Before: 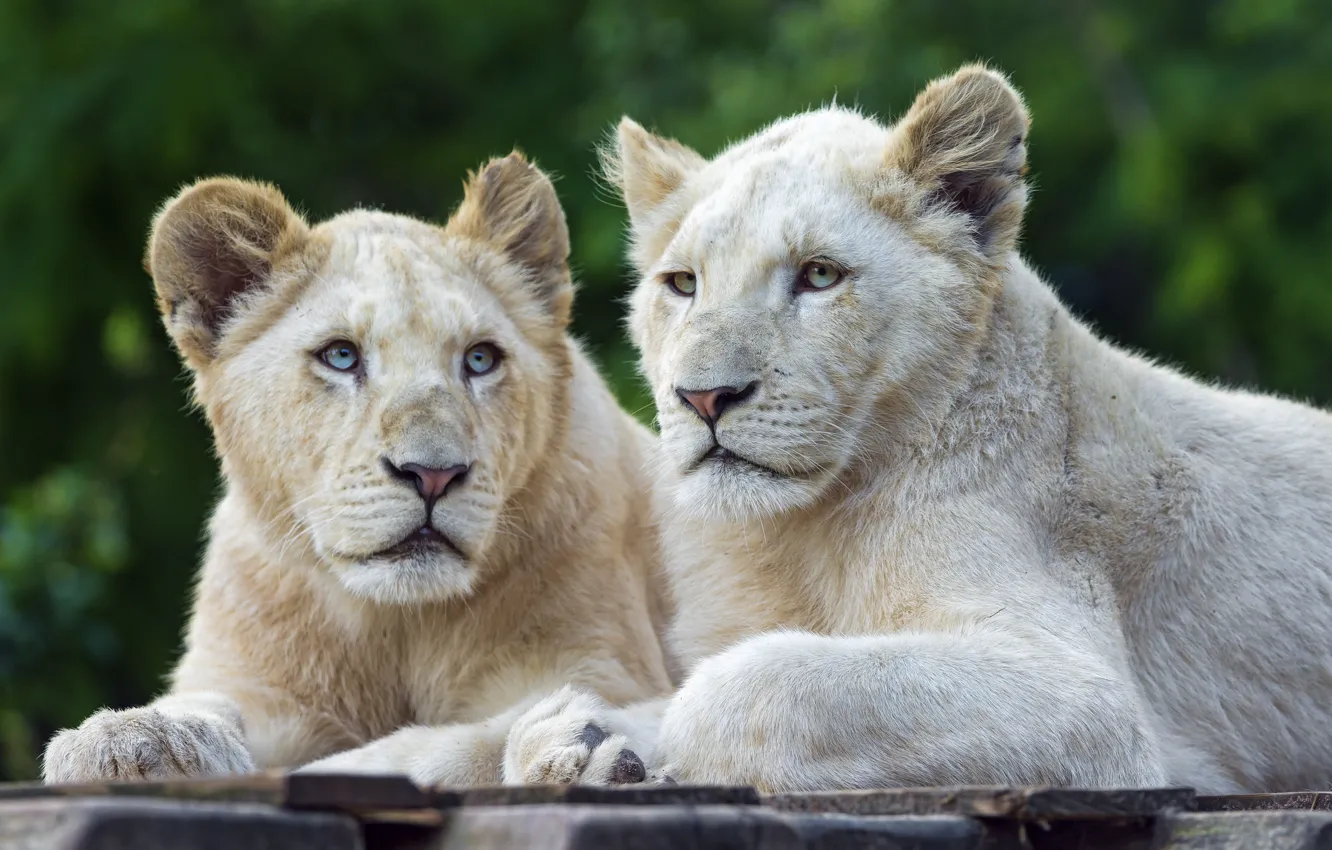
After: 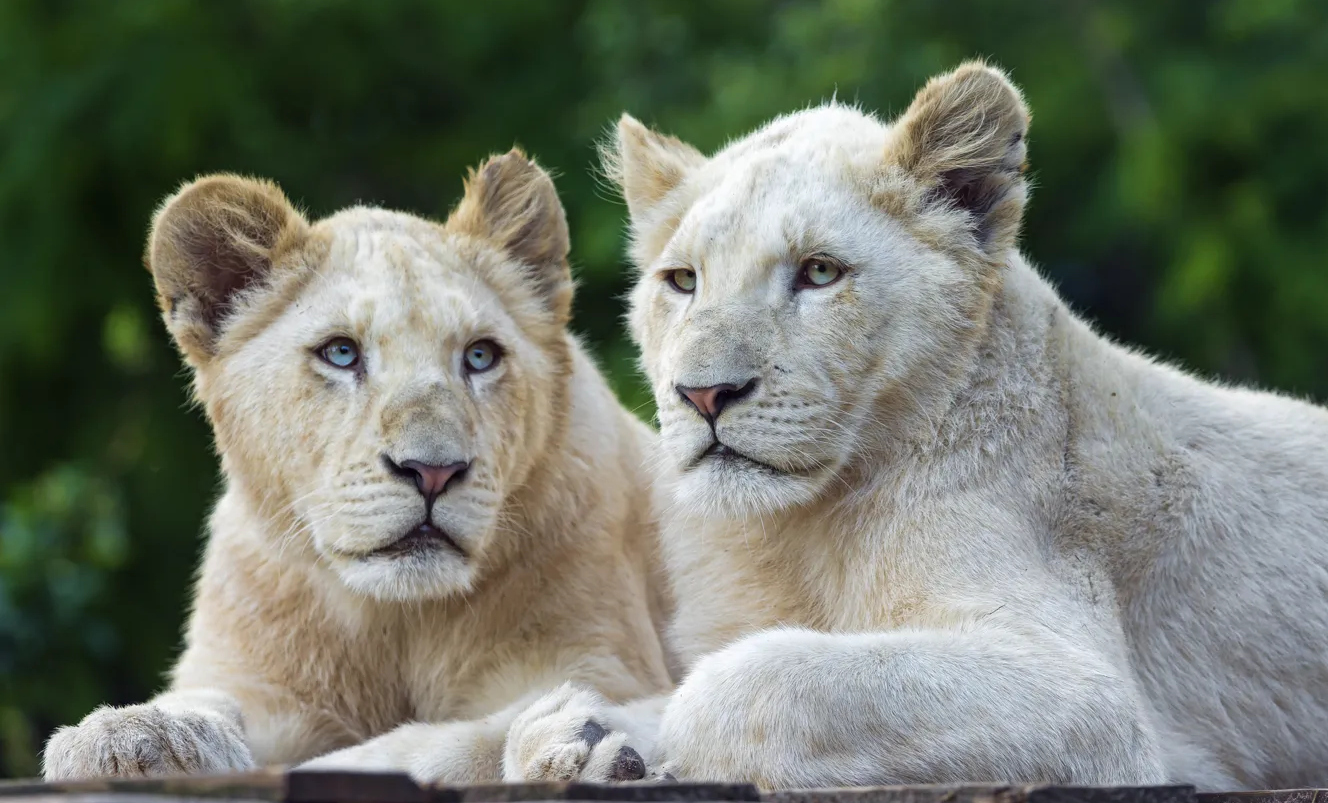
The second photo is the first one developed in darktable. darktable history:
crop: top 0.459%, right 0.257%, bottom 5.037%
